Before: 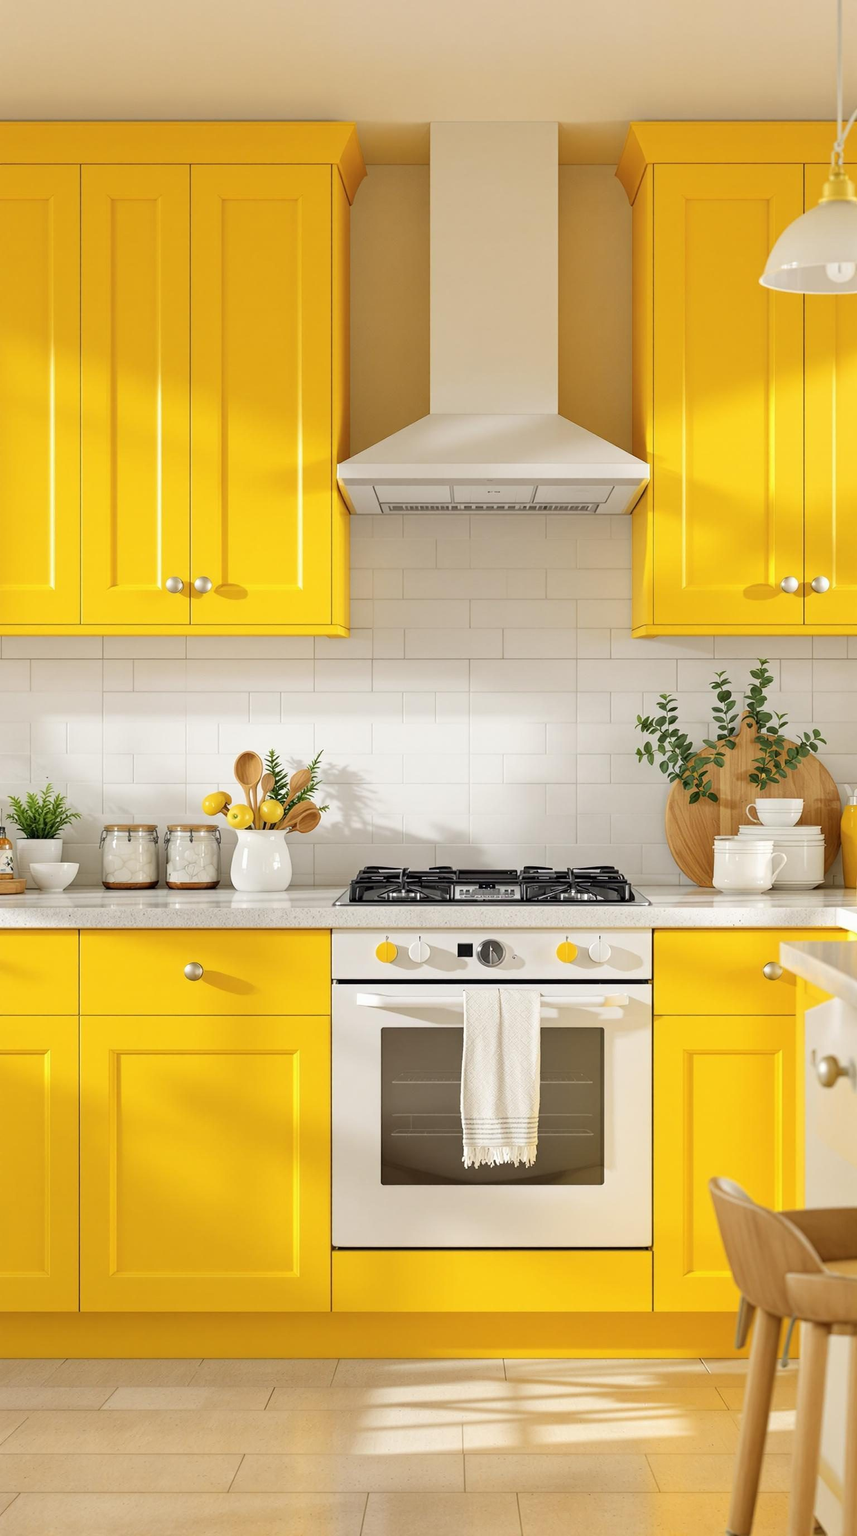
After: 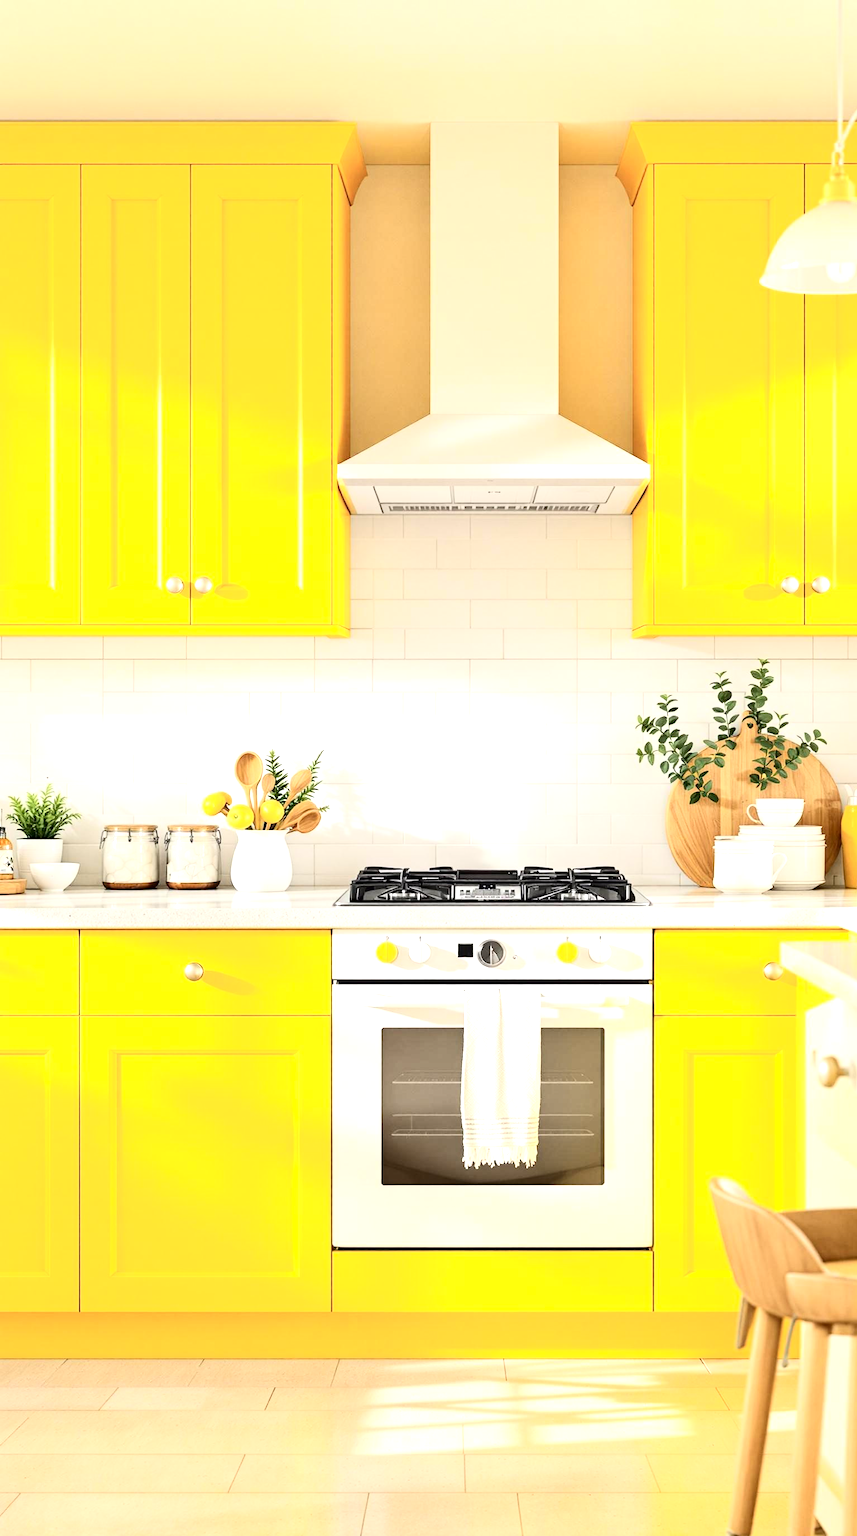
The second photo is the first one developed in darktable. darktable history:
exposure: black level correction 0, exposure 0.9 EV, compensate highlight preservation false
contrast brightness saturation: contrast 0.28
